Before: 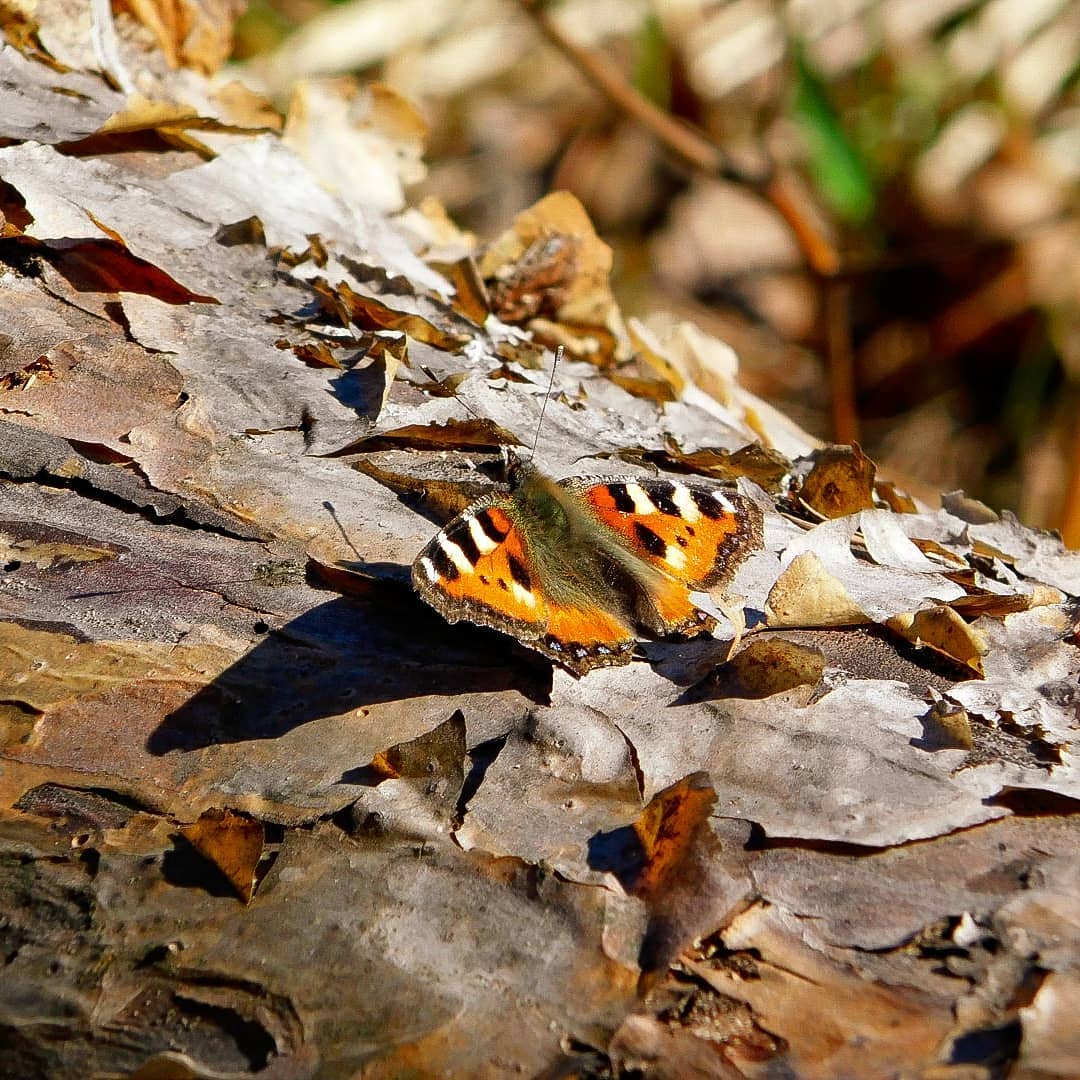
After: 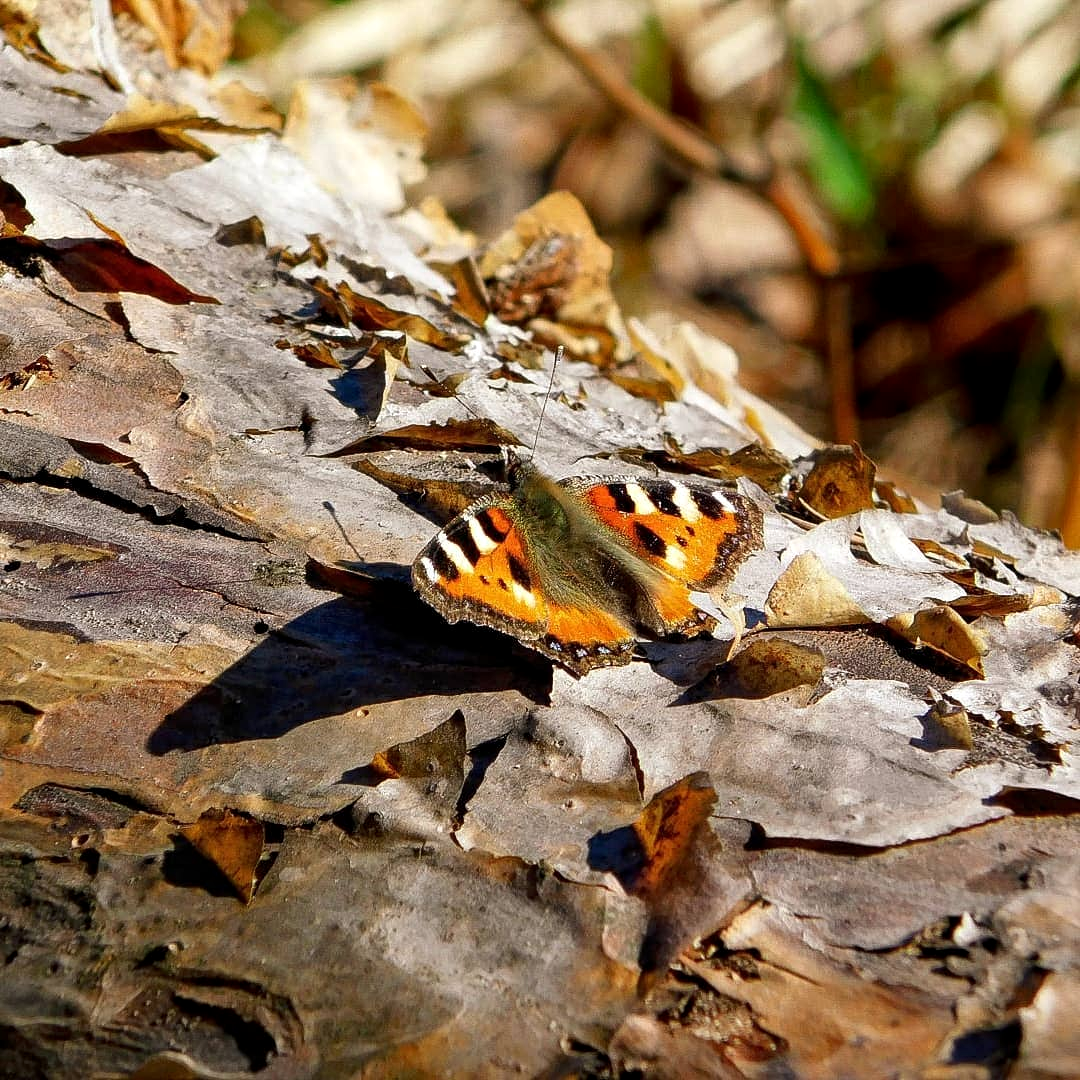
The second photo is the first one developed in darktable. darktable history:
white balance: red 1, blue 1
local contrast: highlights 100%, shadows 100%, detail 120%, midtone range 0.2
exposure: compensate highlight preservation false
